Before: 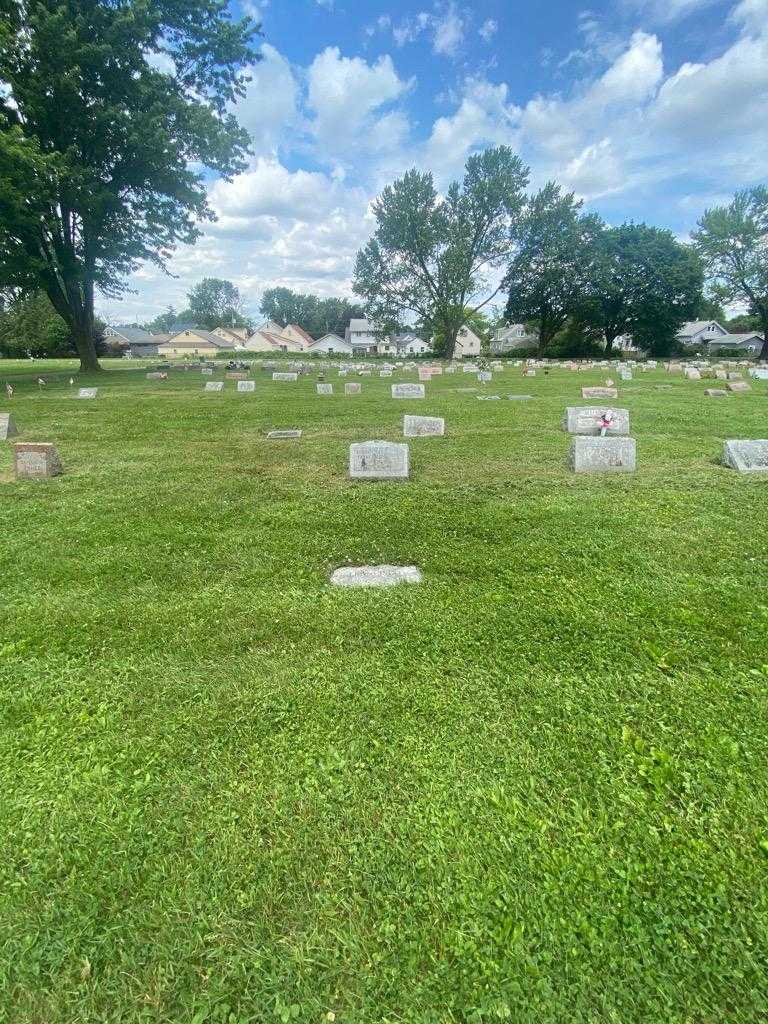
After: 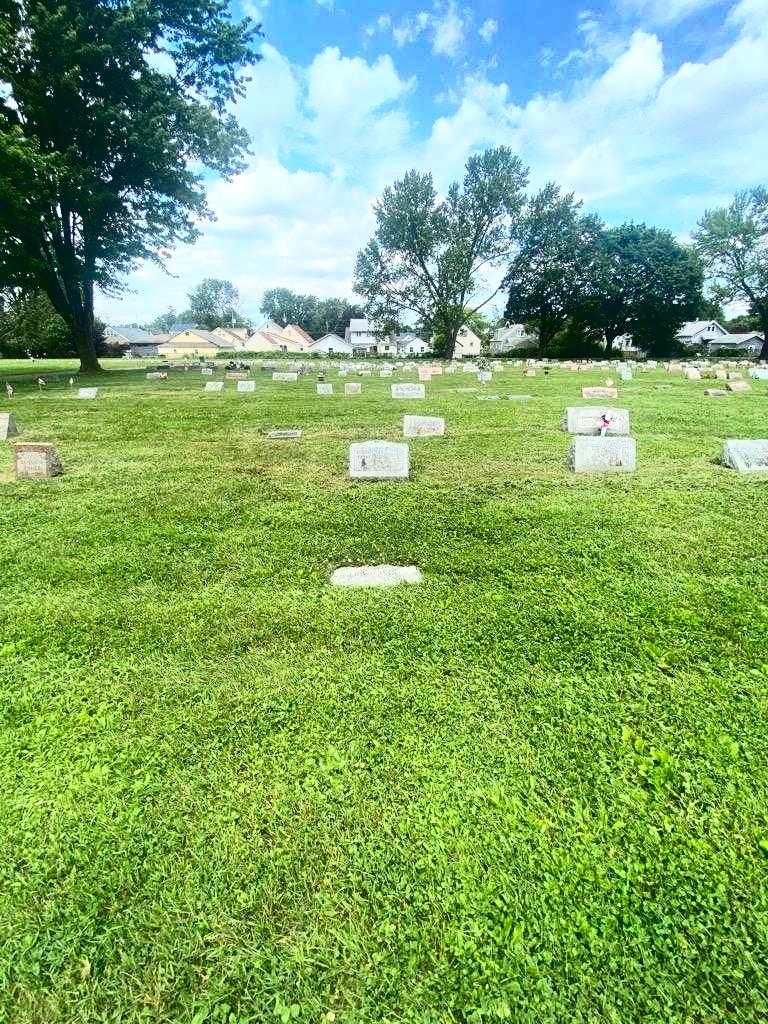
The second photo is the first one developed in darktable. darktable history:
contrast brightness saturation: contrast 0.4, brightness 0.05, saturation 0.25
exposure: black level correction -0.001, exposure 0.08 EV, compensate highlight preservation false
